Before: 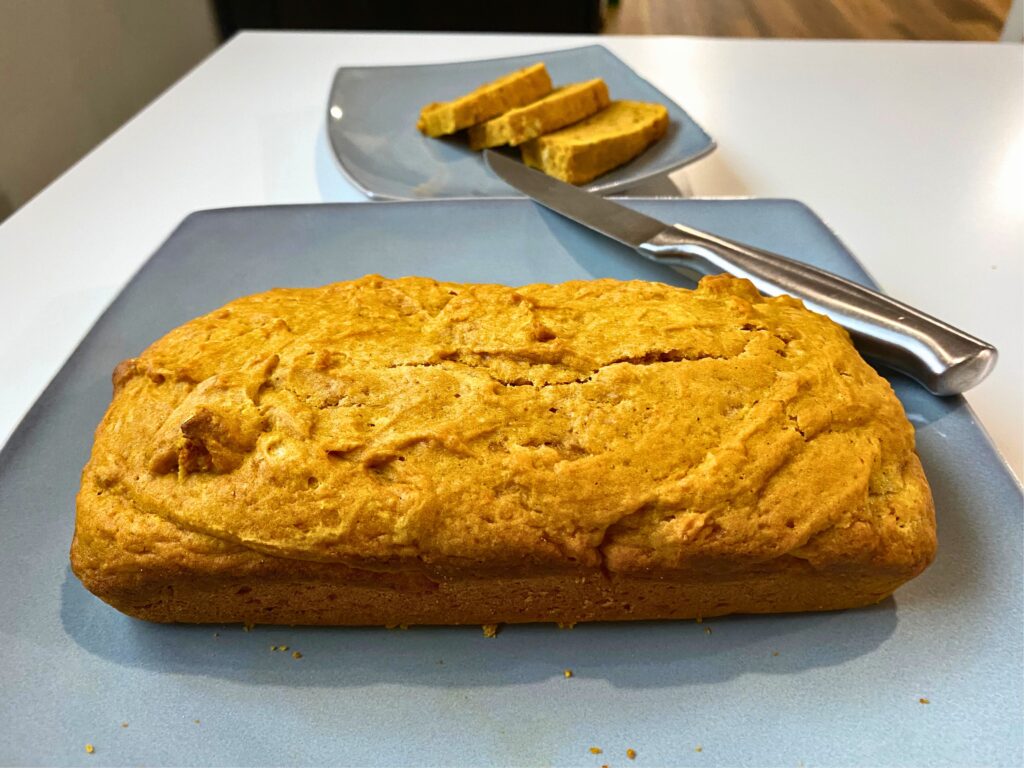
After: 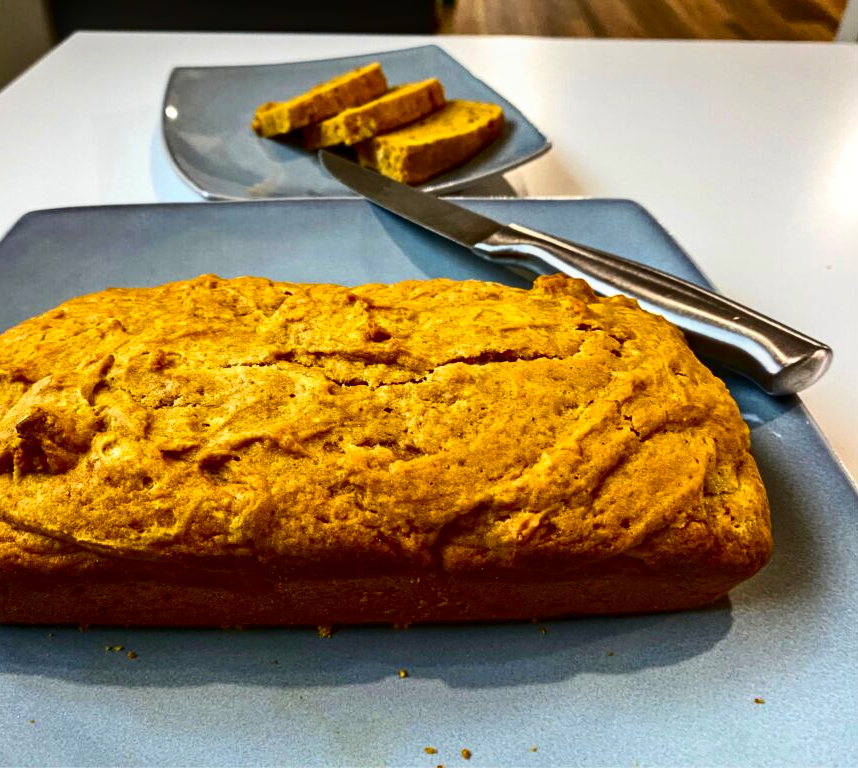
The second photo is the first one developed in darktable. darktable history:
contrast brightness saturation: contrast 0.22, brightness -0.19, saturation 0.24
local contrast: on, module defaults
crop: left 16.145%
